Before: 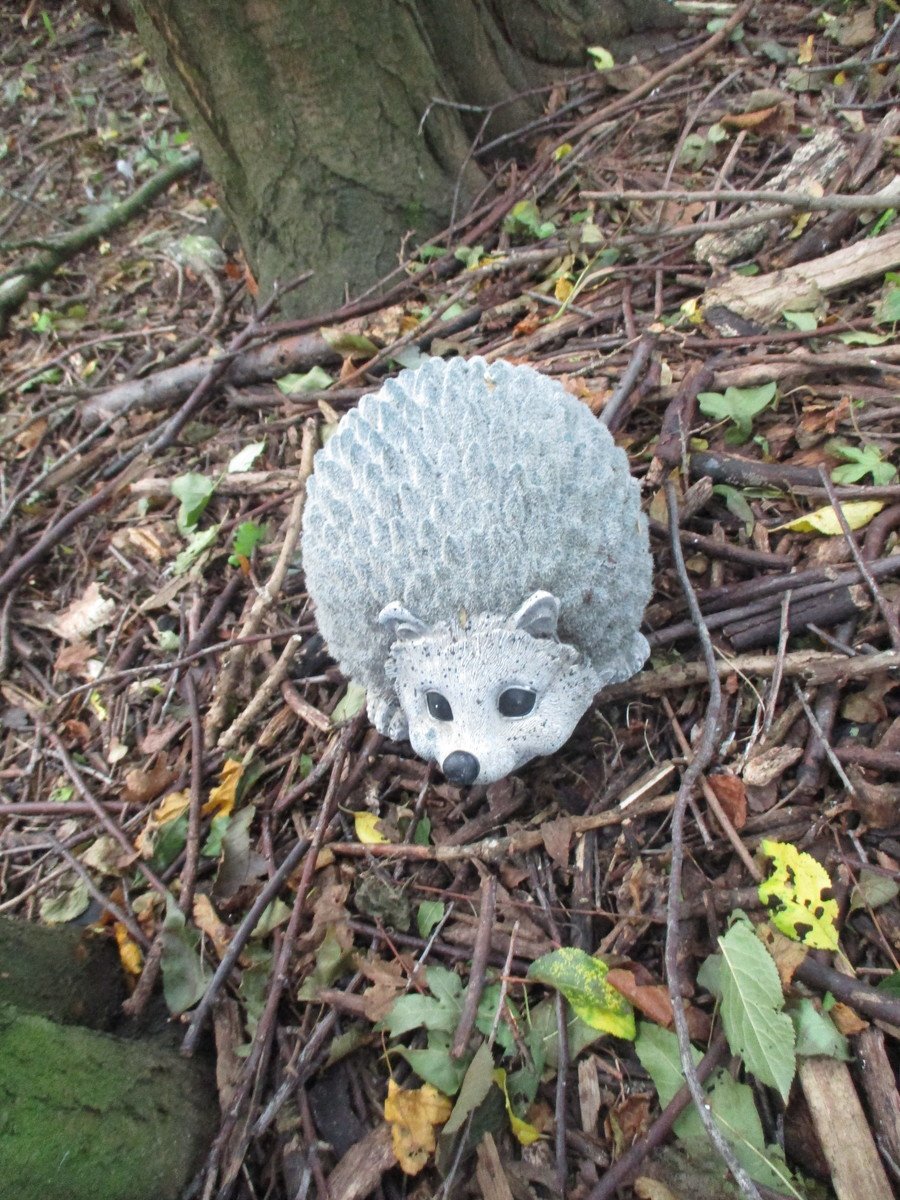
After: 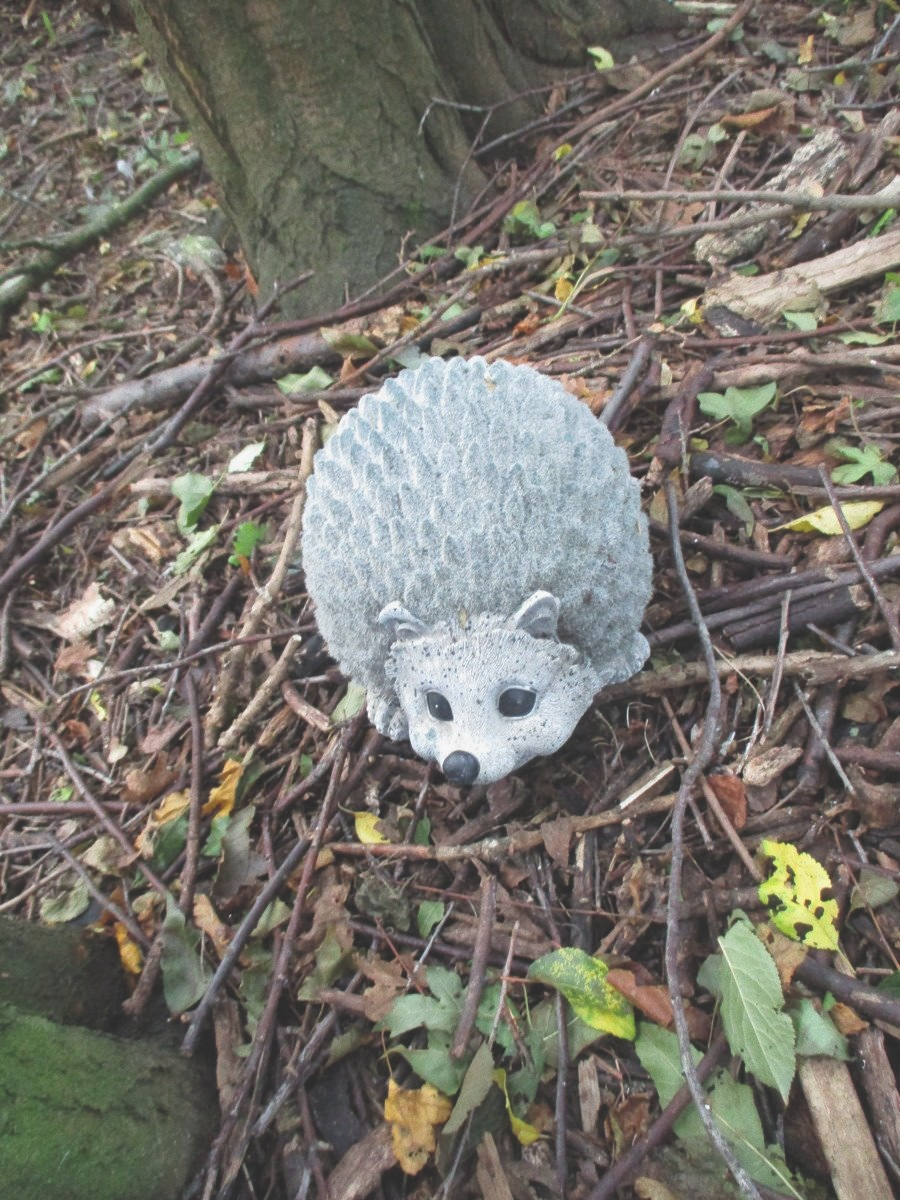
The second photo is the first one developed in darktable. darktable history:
exposure: black level correction -0.025, exposure -0.117 EV, compensate highlight preservation false
tone equalizer: on, module defaults
